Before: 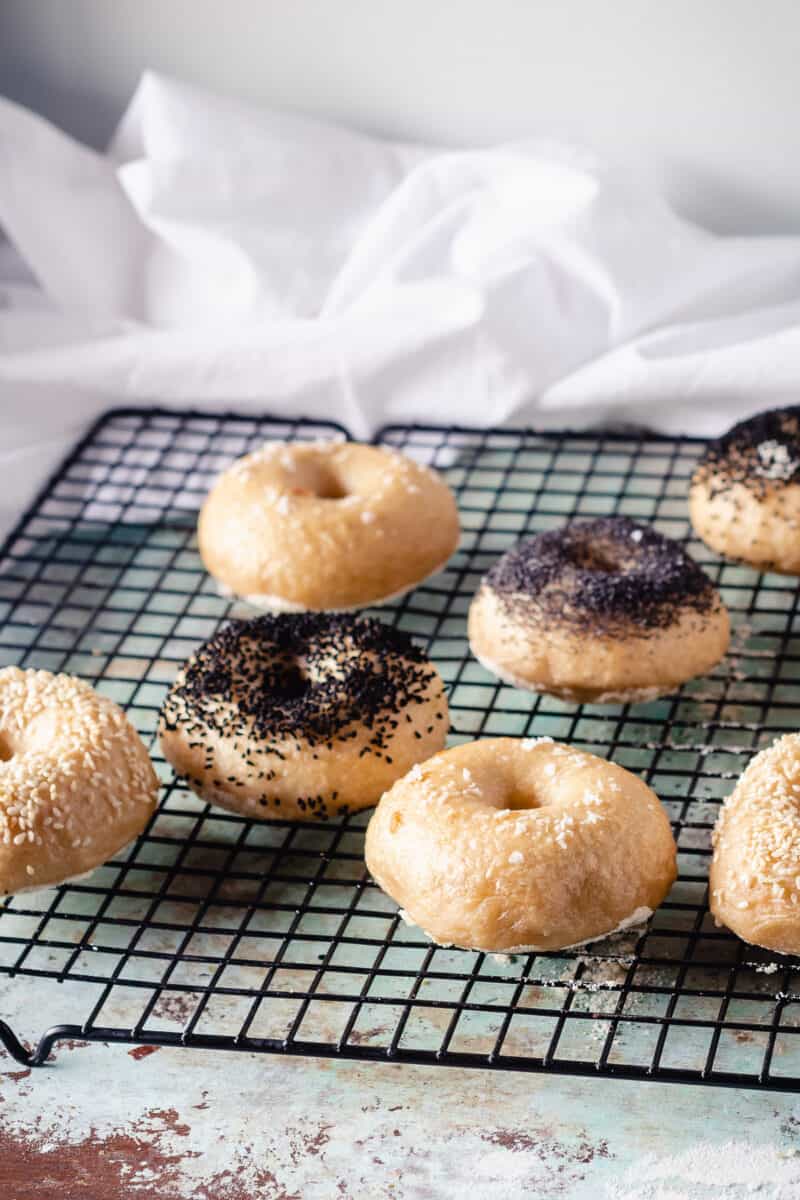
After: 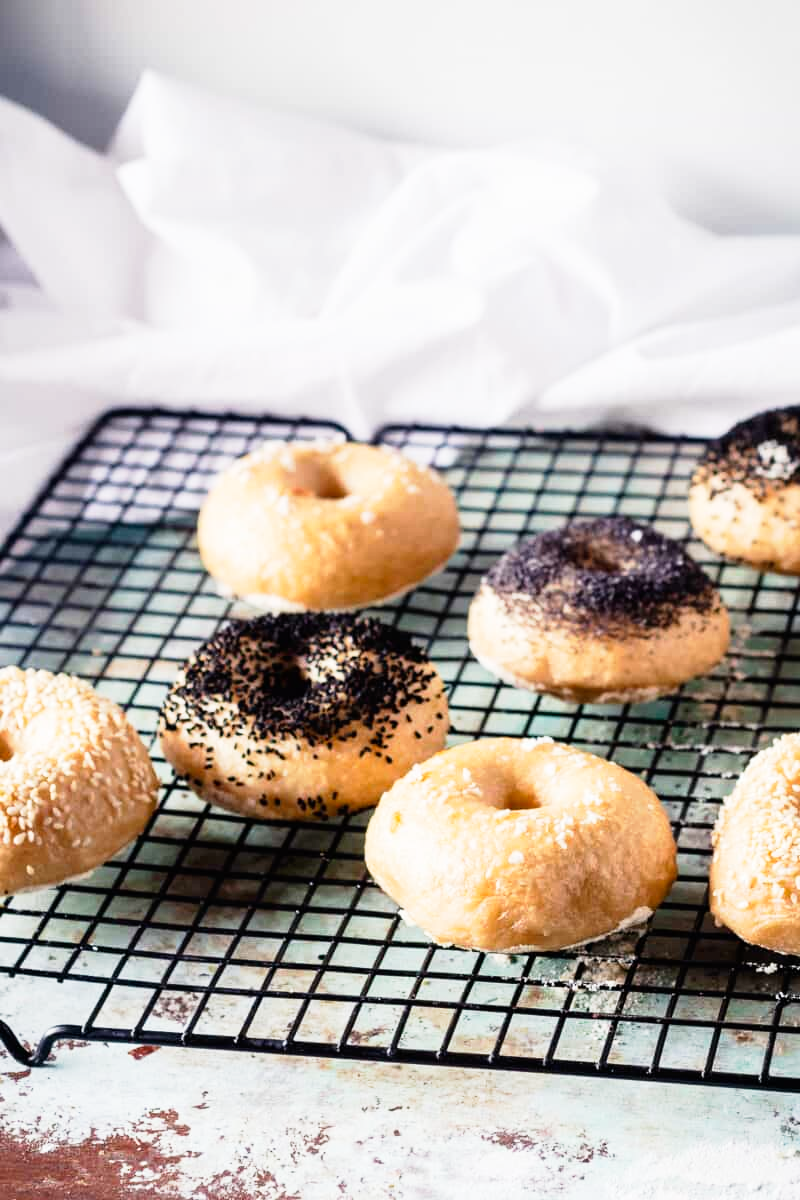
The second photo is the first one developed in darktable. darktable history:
tone curve: curves: ch0 [(0, 0) (0.051, 0.027) (0.096, 0.071) (0.241, 0.247) (0.455, 0.52) (0.594, 0.692) (0.715, 0.845) (0.84, 0.936) (1, 1)]; ch1 [(0, 0) (0.1, 0.038) (0.318, 0.243) (0.399, 0.351) (0.478, 0.469) (0.499, 0.499) (0.534, 0.549) (0.565, 0.605) (0.601, 0.644) (0.666, 0.701) (1, 1)]; ch2 [(0, 0) (0.453, 0.45) (0.479, 0.483) (0.504, 0.499) (0.52, 0.508) (0.561, 0.573) (0.592, 0.617) (0.824, 0.815) (1, 1)], preserve colors none
